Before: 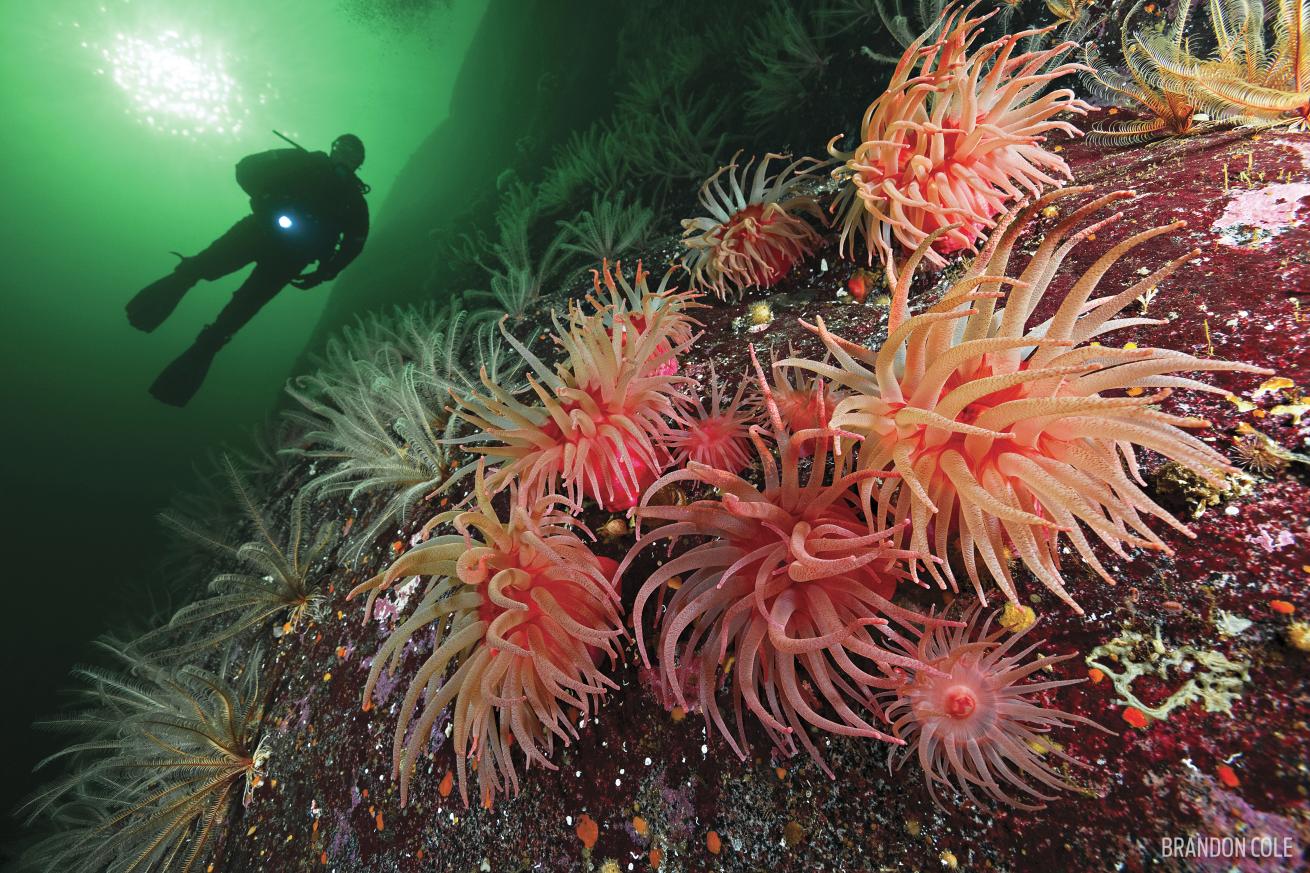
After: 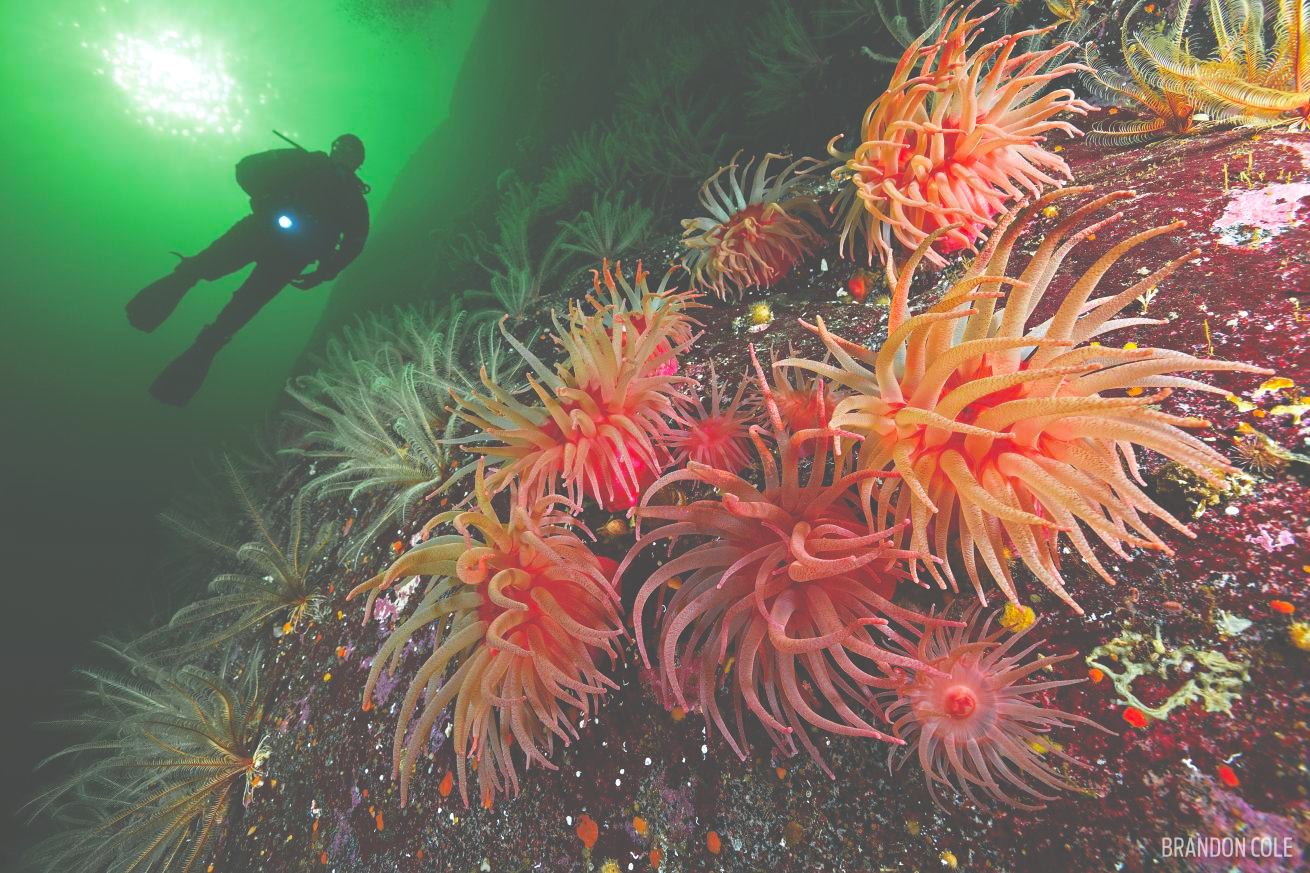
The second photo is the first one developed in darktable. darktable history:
exposure: black level correction -0.041, exposure 0.063 EV, compensate exposure bias true, compensate highlight preservation false
color balance rgb: global offset › luminance 1.993%, perceptual saturation grading › global saturation 35.219%, global vibrance 21.482%
